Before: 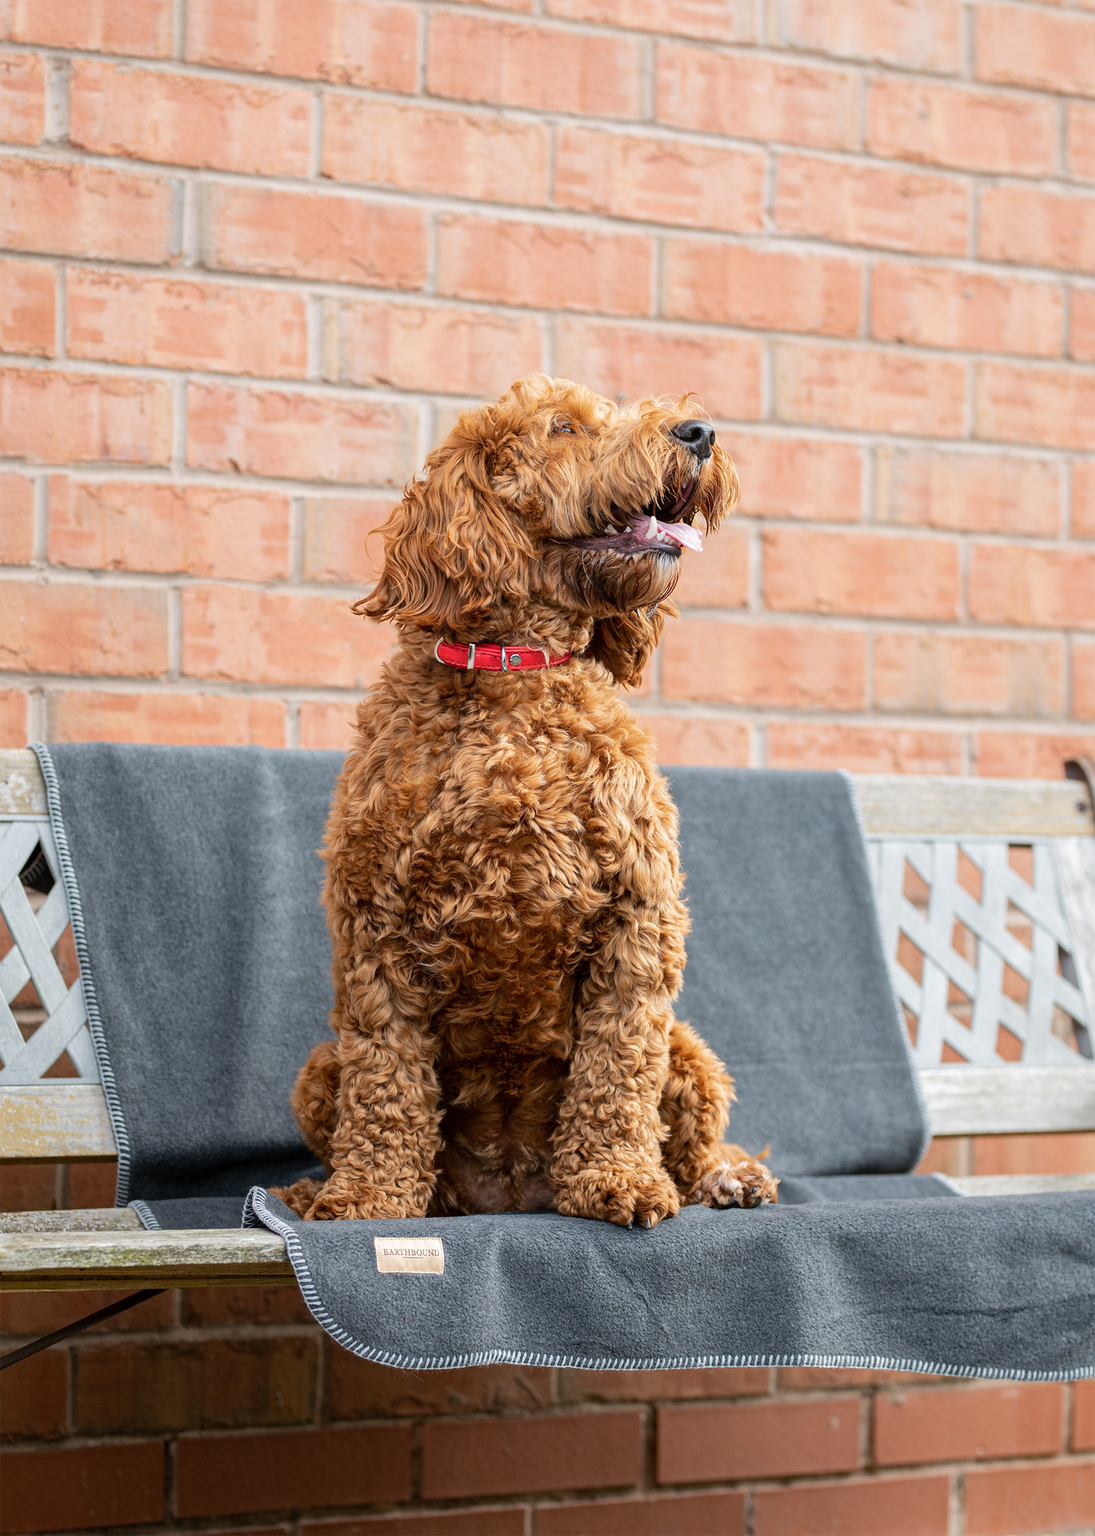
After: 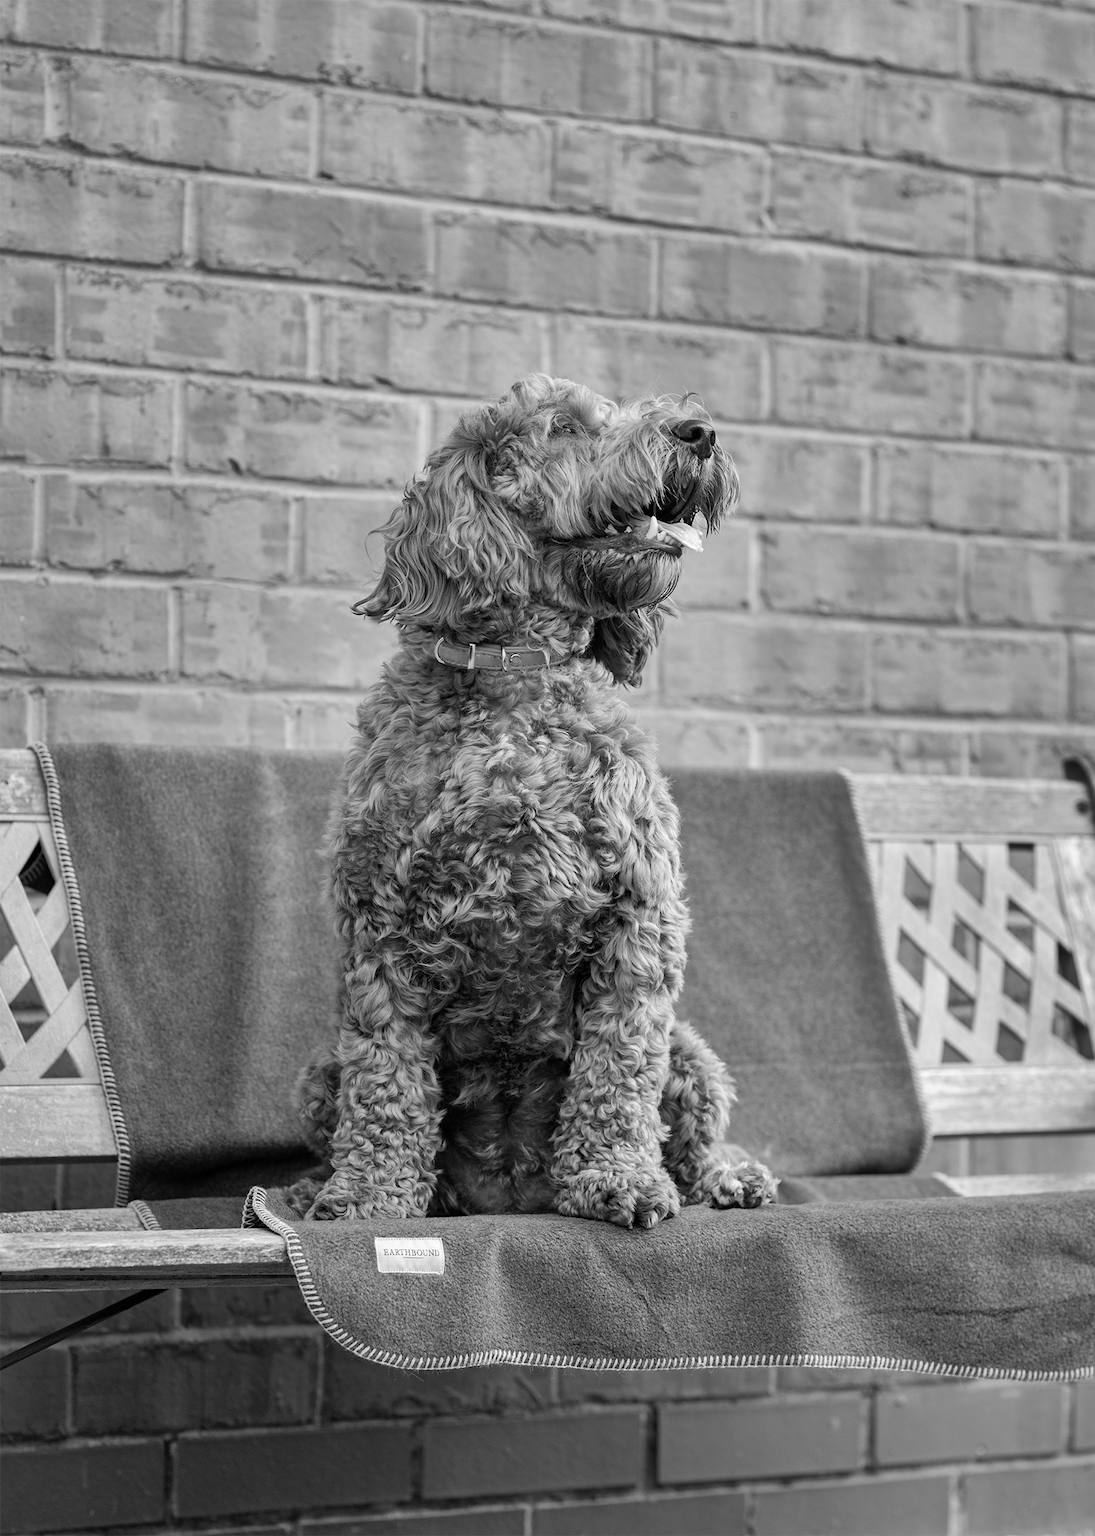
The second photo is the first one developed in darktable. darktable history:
shadows and highlights: white point adjustment 0.1, highlights -70, soften with gaussian
monochrome: size 1
